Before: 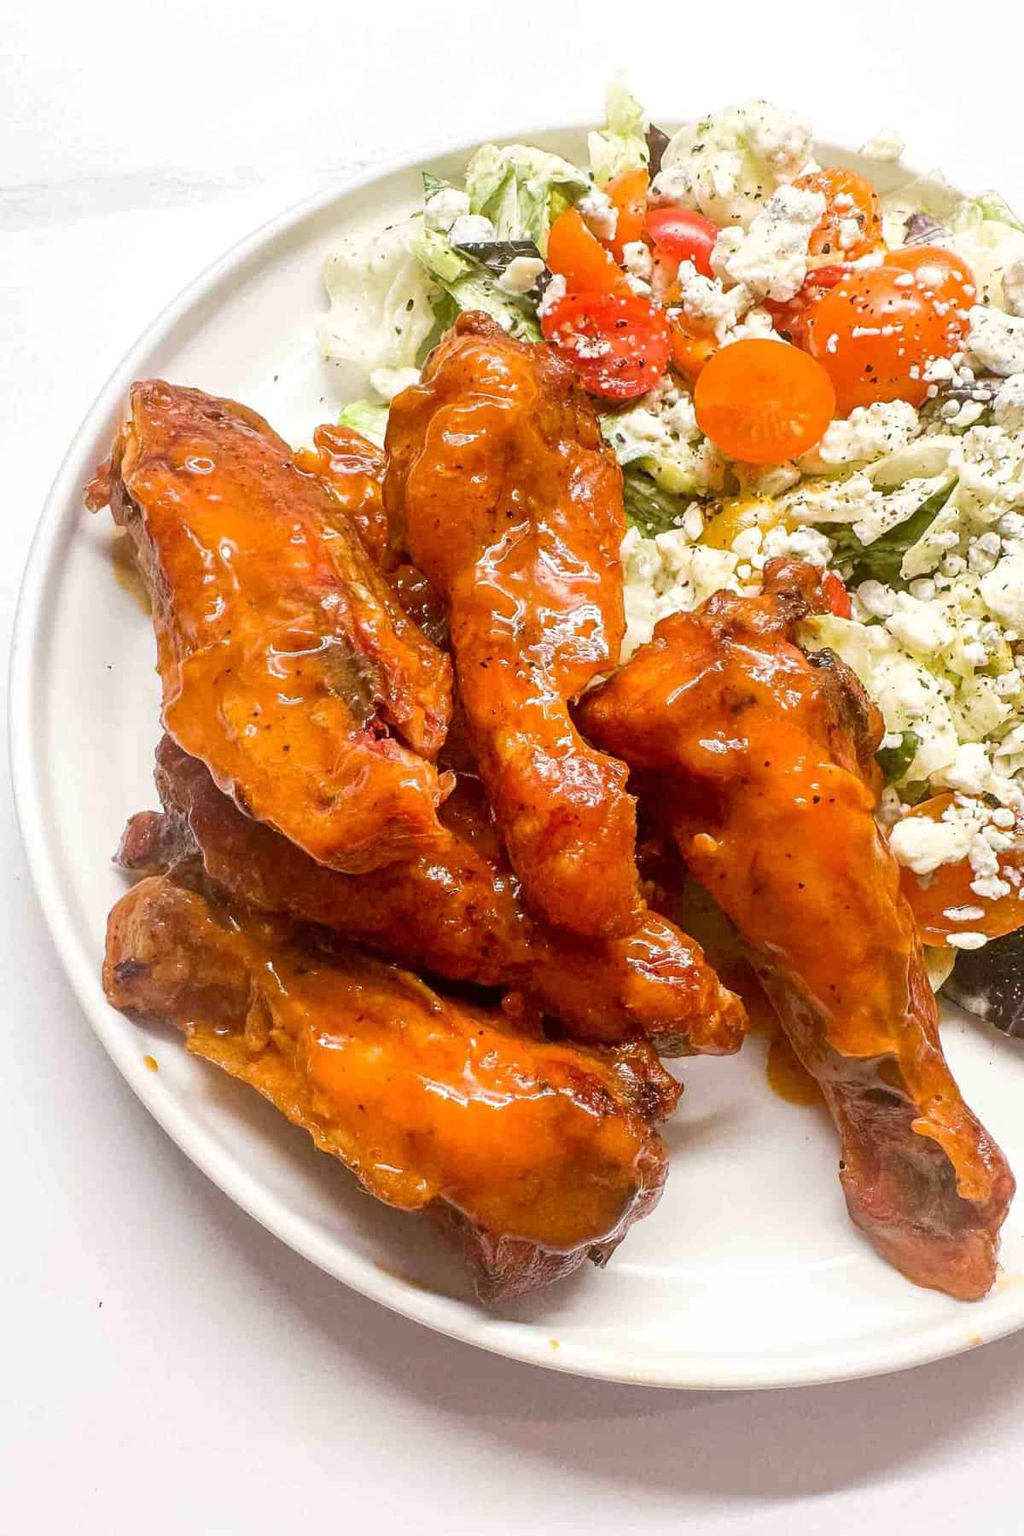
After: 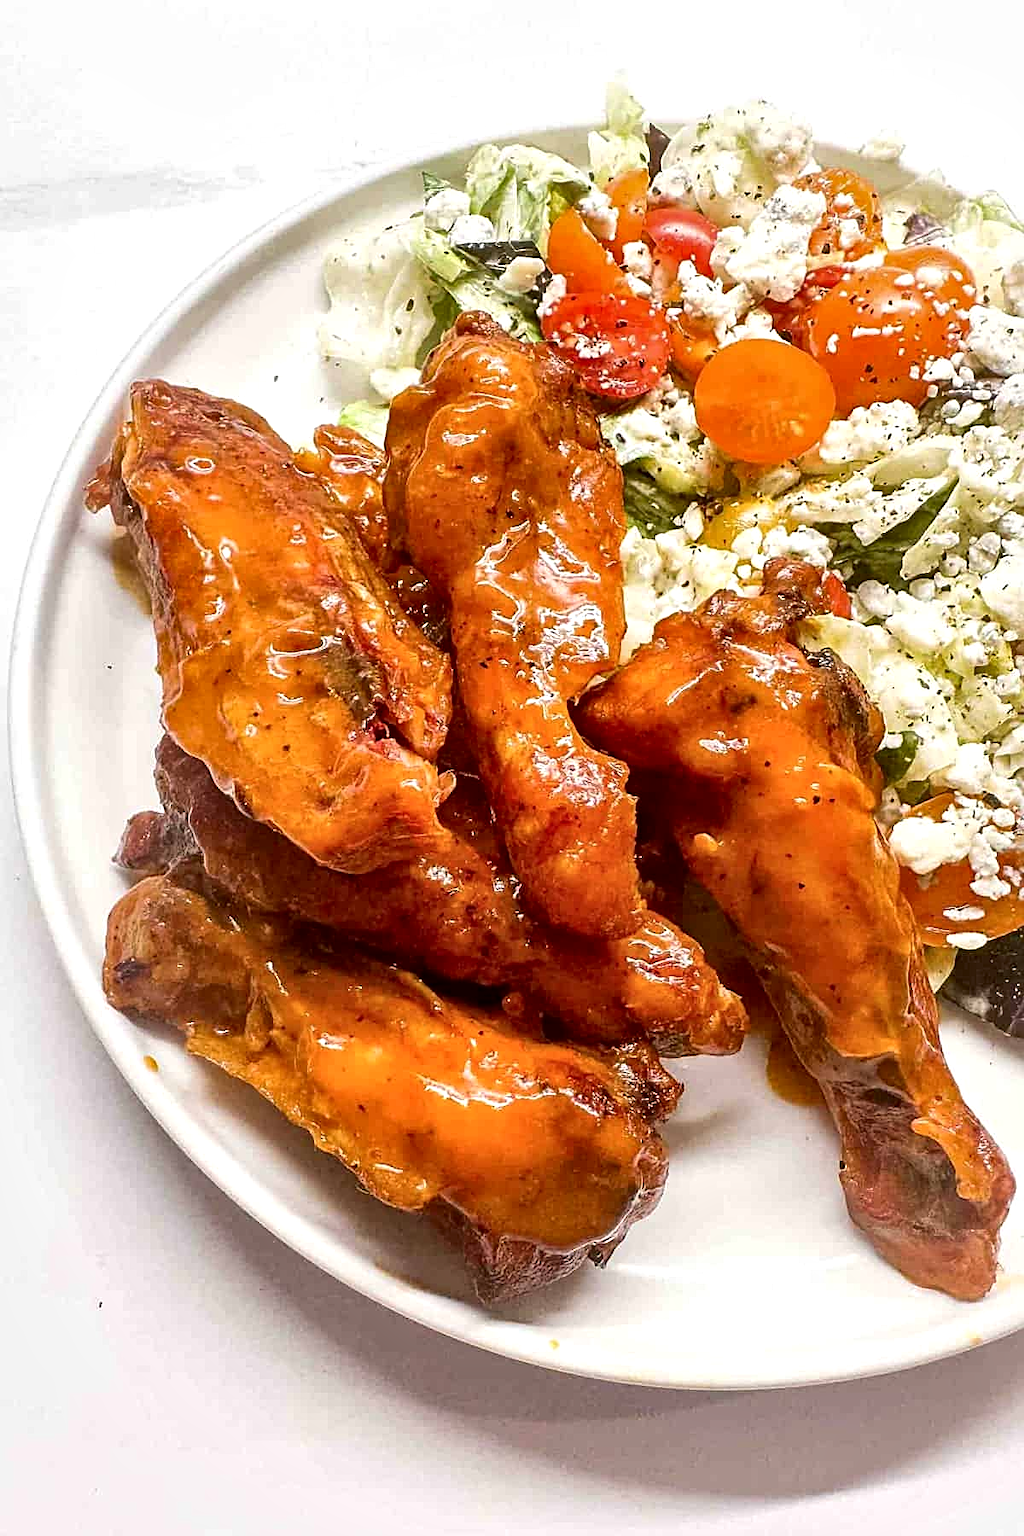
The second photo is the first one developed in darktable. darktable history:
sharpen: on, module defaults
local contrast: mode bilateral grid, contrast 26, coarseness 61, detail 151%, midtone range 0.2
